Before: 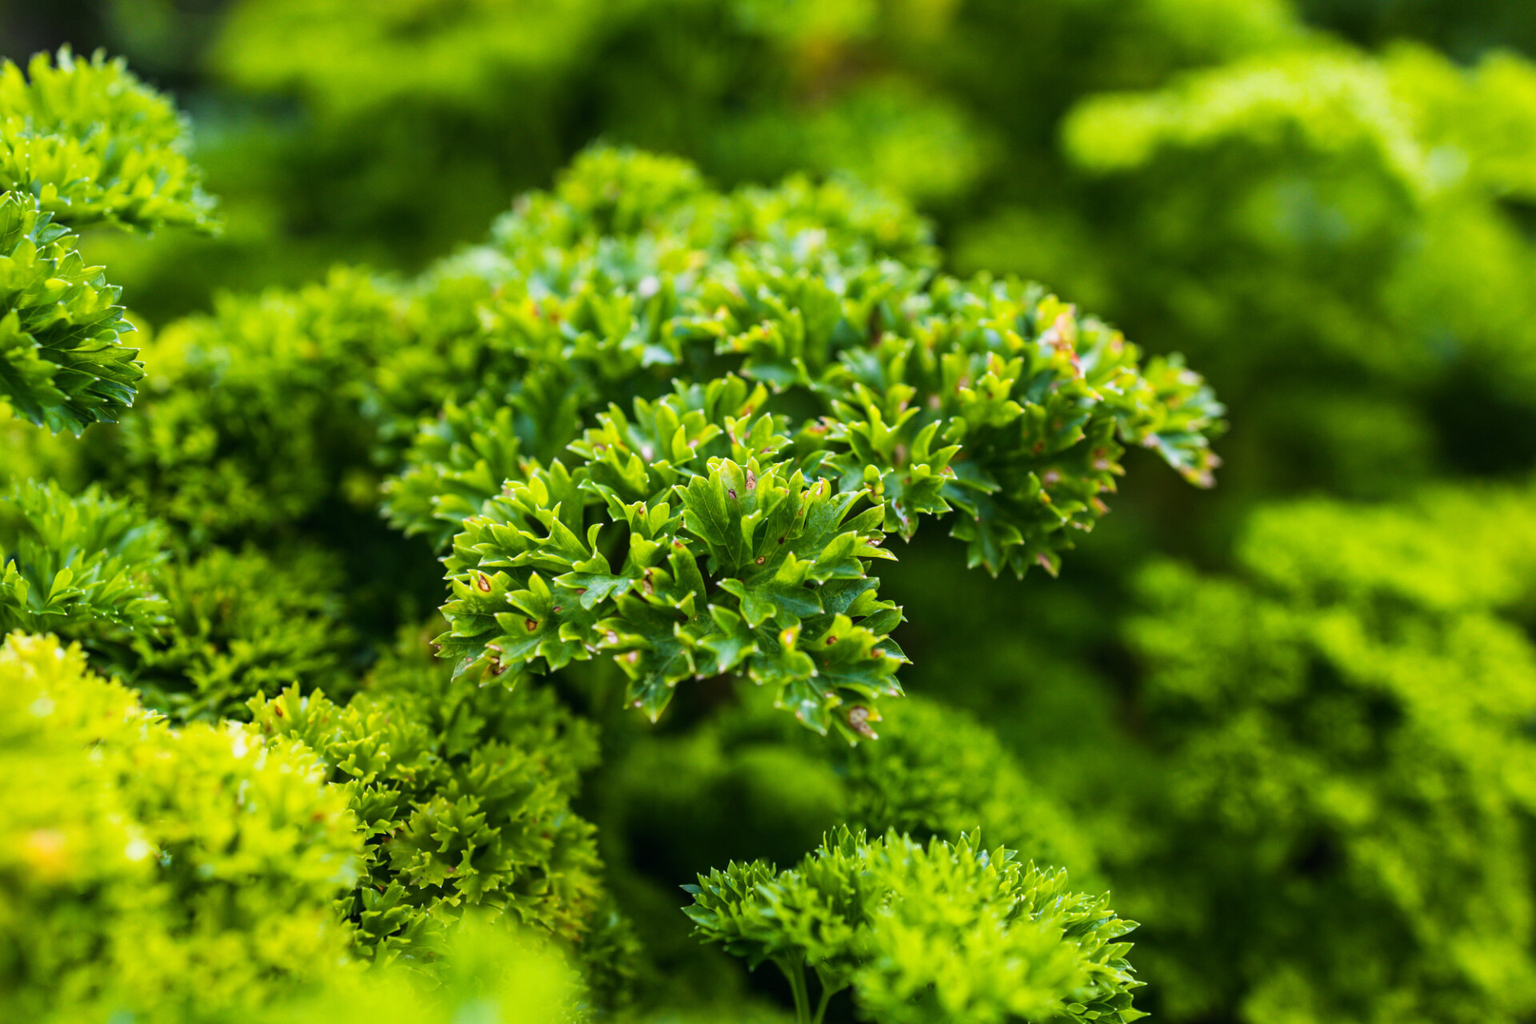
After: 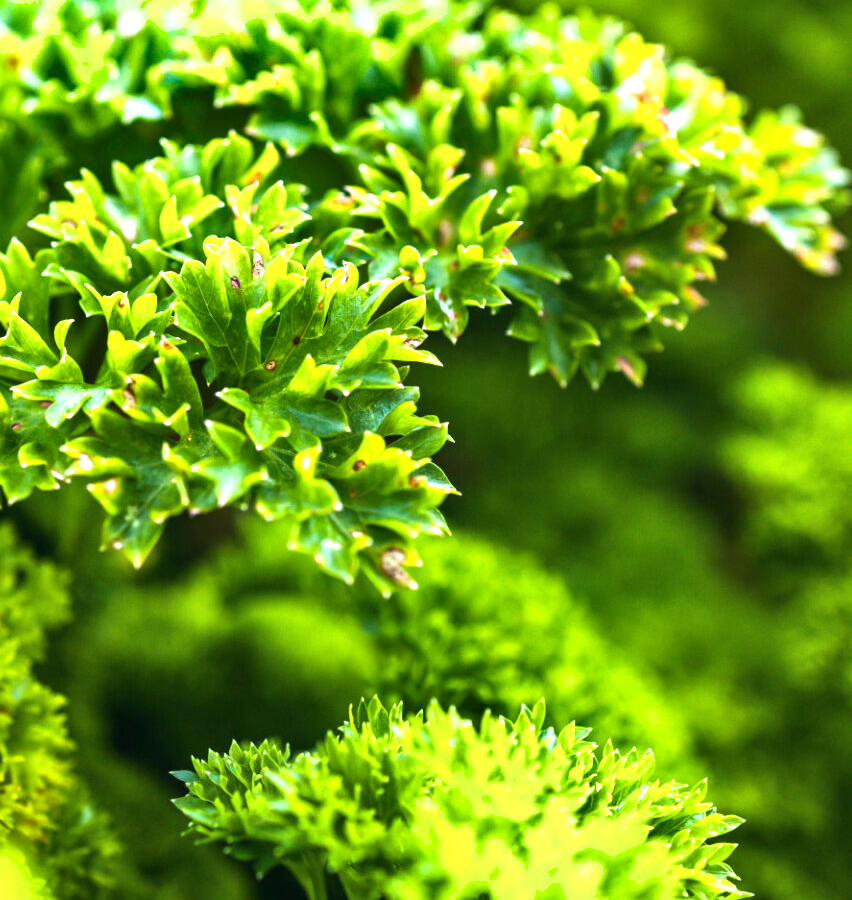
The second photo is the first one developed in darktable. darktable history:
shadows and highlights: soften with gaussian
exposure: black level correction 0, exposure 1.1 EV, compensate highlight preservation false
crop: left 35.432%, top 26.233%, right 20.145%, bottom 3.432%
